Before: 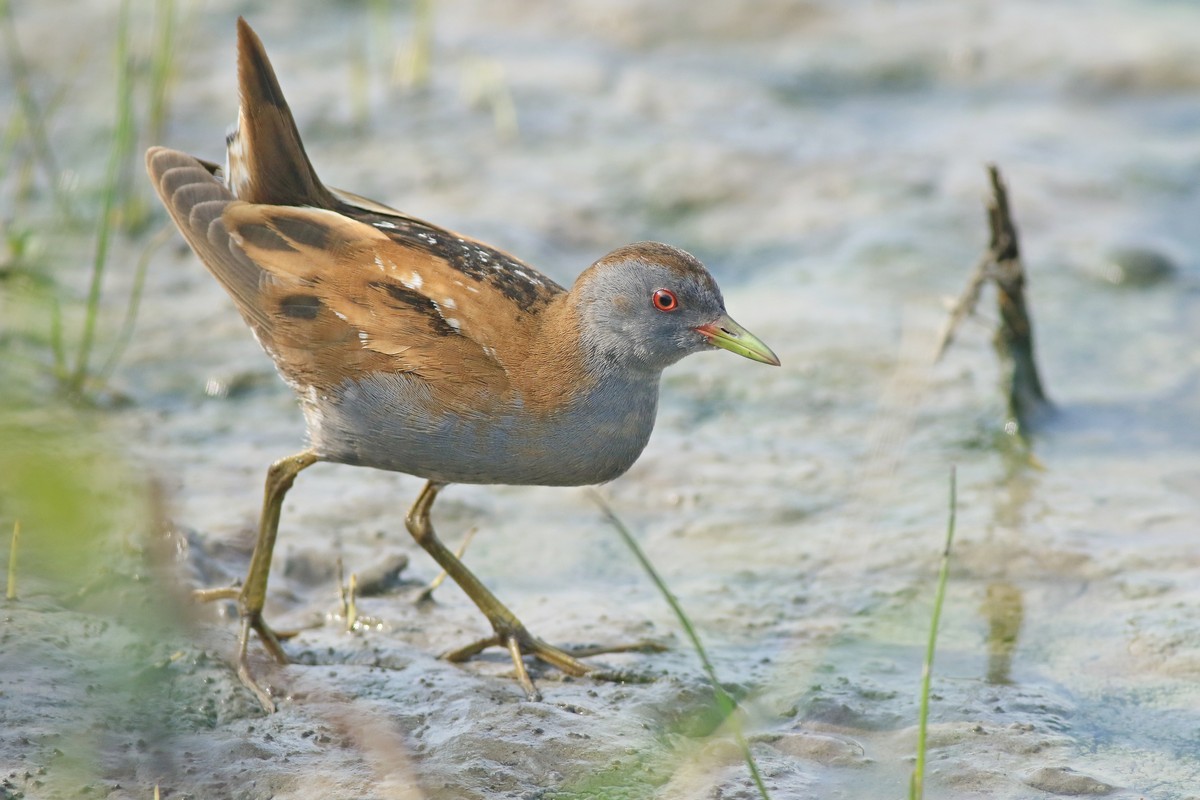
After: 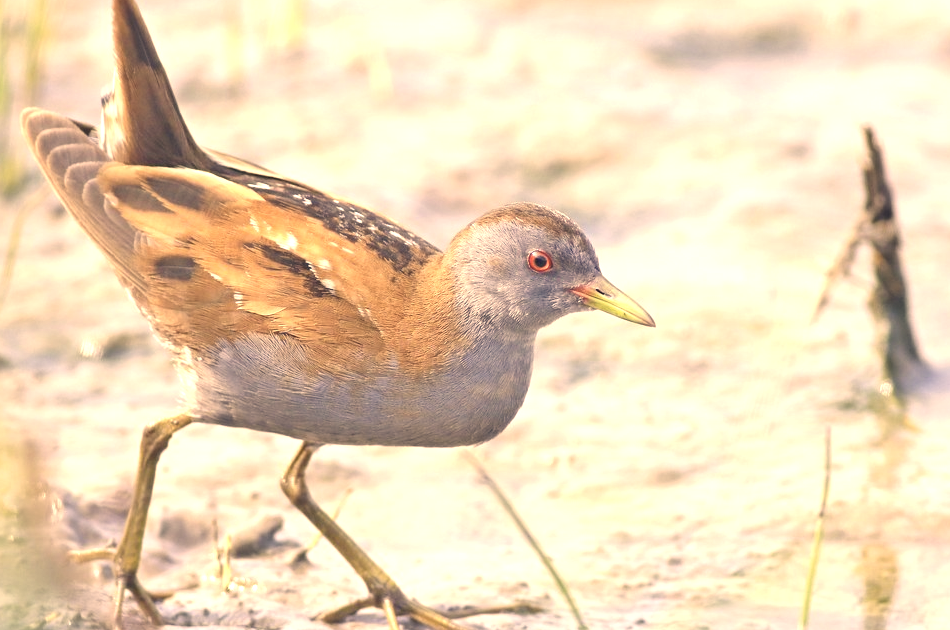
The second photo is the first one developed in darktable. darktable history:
exposure: exposure 1 EV, compensate highlight preservation false
crop and rotate: left 10.459%, top 4.978%, right 10.353%, bottom 16.177%
color correction: highlights a* 19.76, highlights b* 28.15, shadows a* 3.38, shadows b* -17.75, saturation 0.752
